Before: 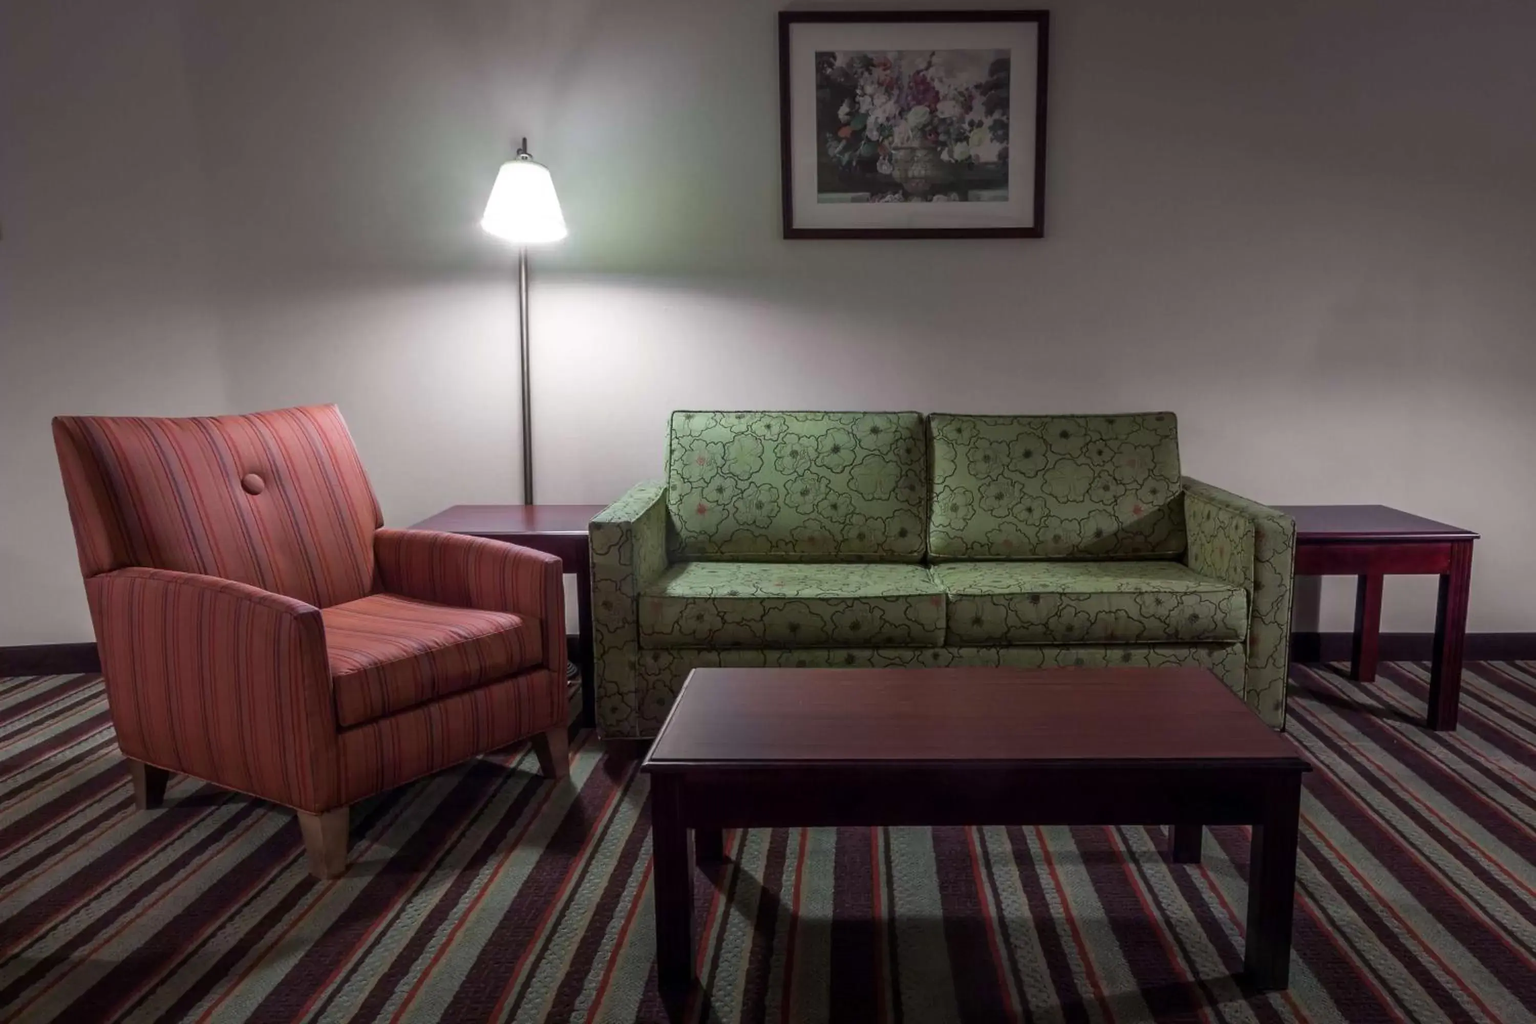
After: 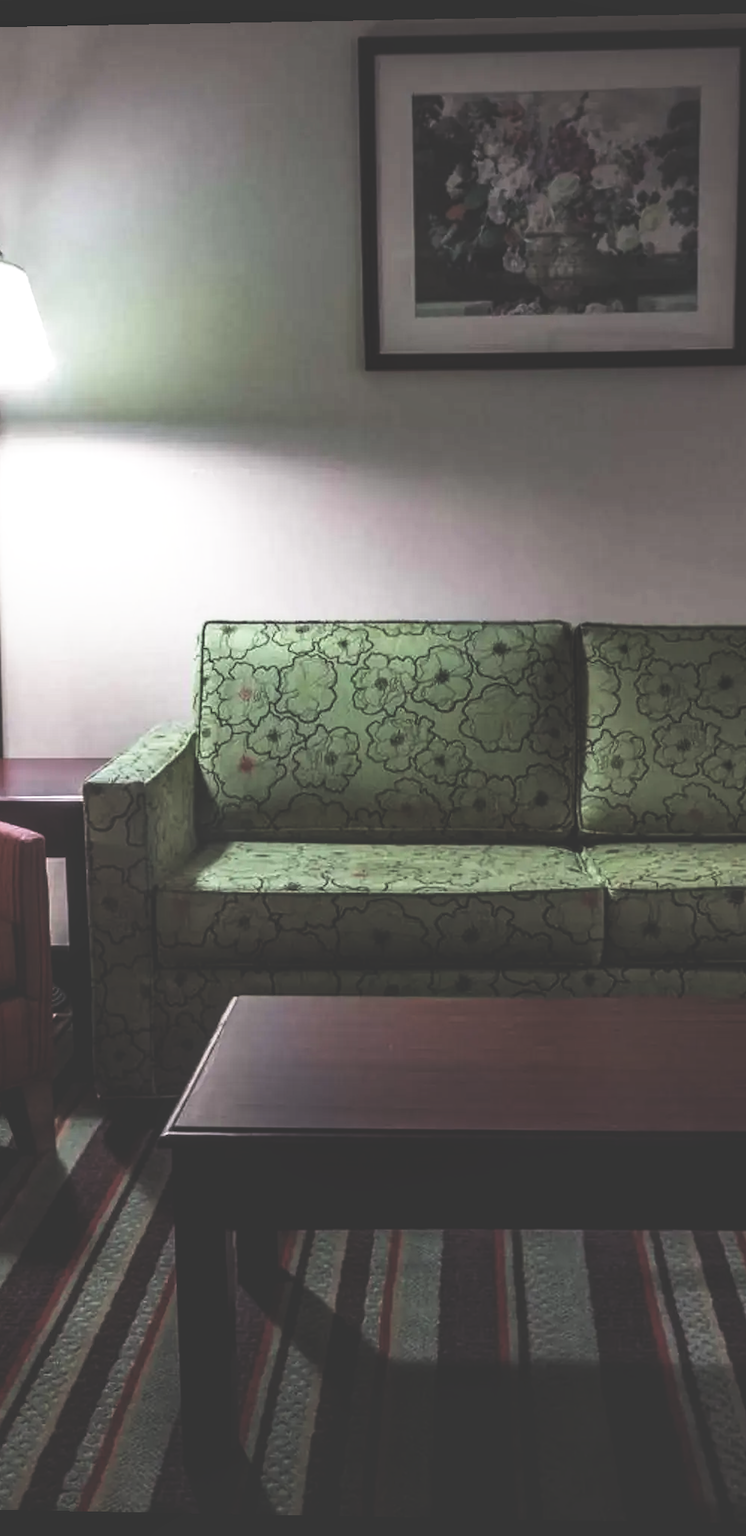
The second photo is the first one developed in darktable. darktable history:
rotate and perspective: lens shift (horizontal) -0.055, automatic cropping off
crop: left 33.36%, right 33.36%
base curve: curves: ch0 [(0, 0.036) (0.007, 0.037) (0.604, 0.887) (1, 1)], preserve colors none
local contrast: on, module defaults
color correction: saturation 0.8
